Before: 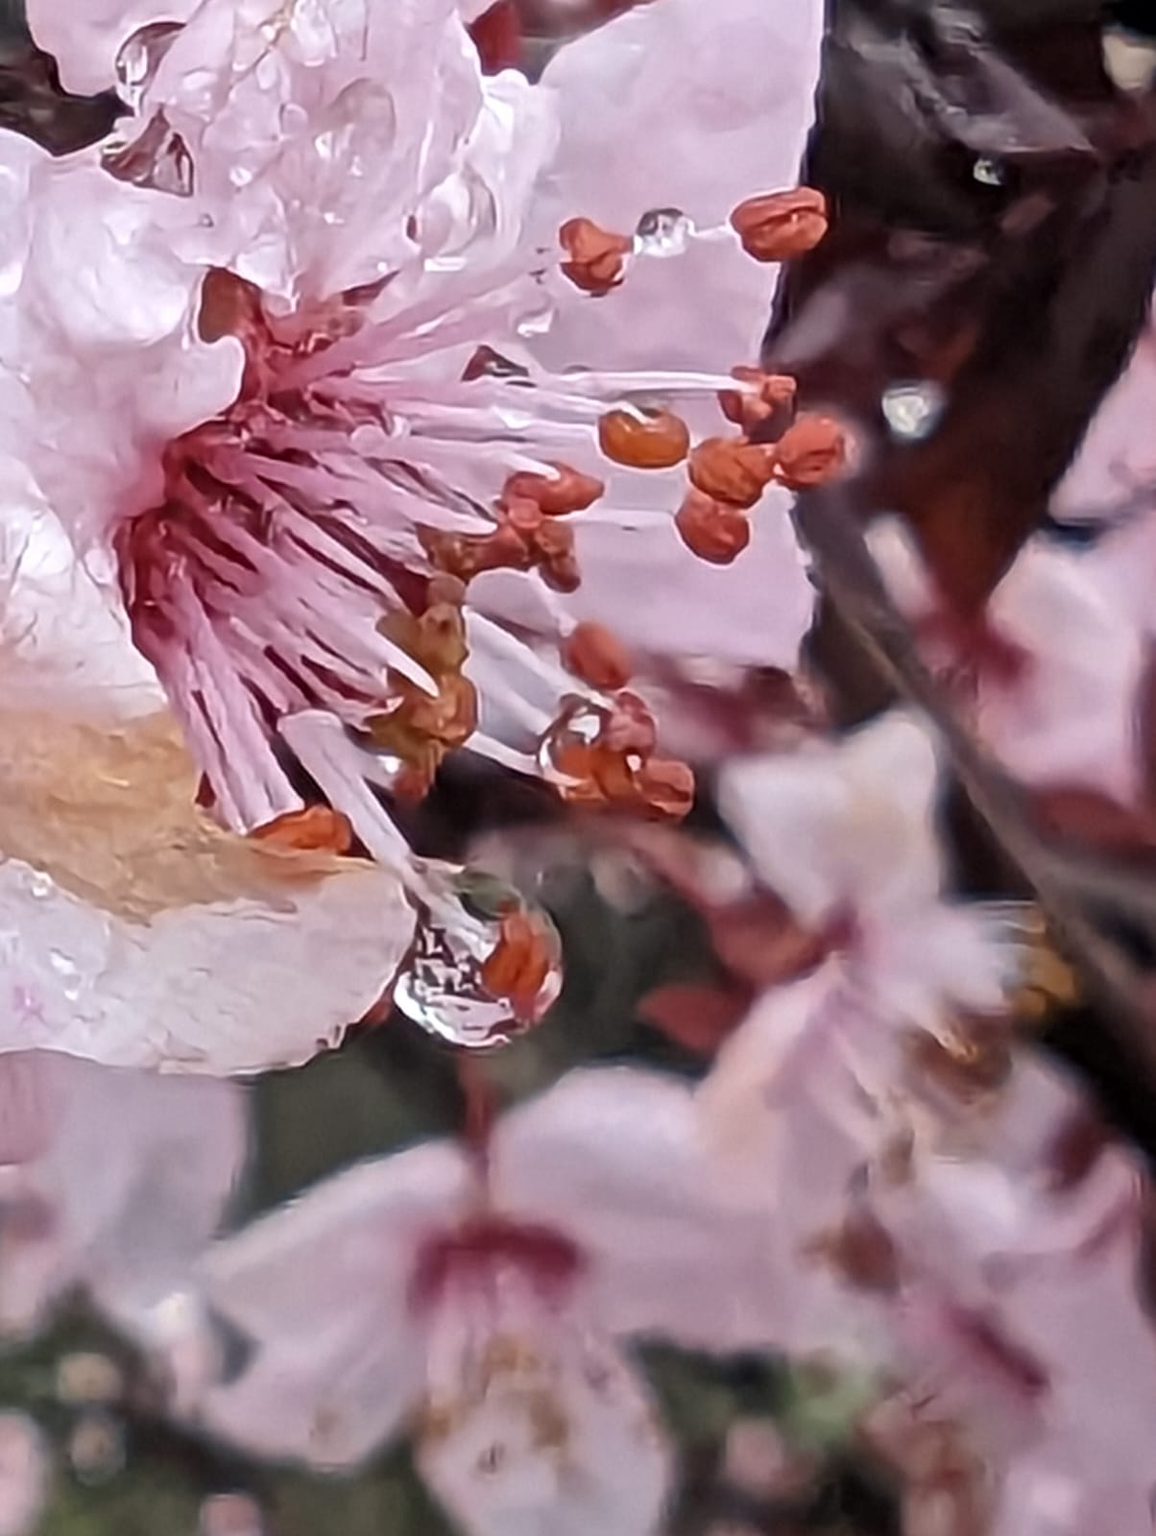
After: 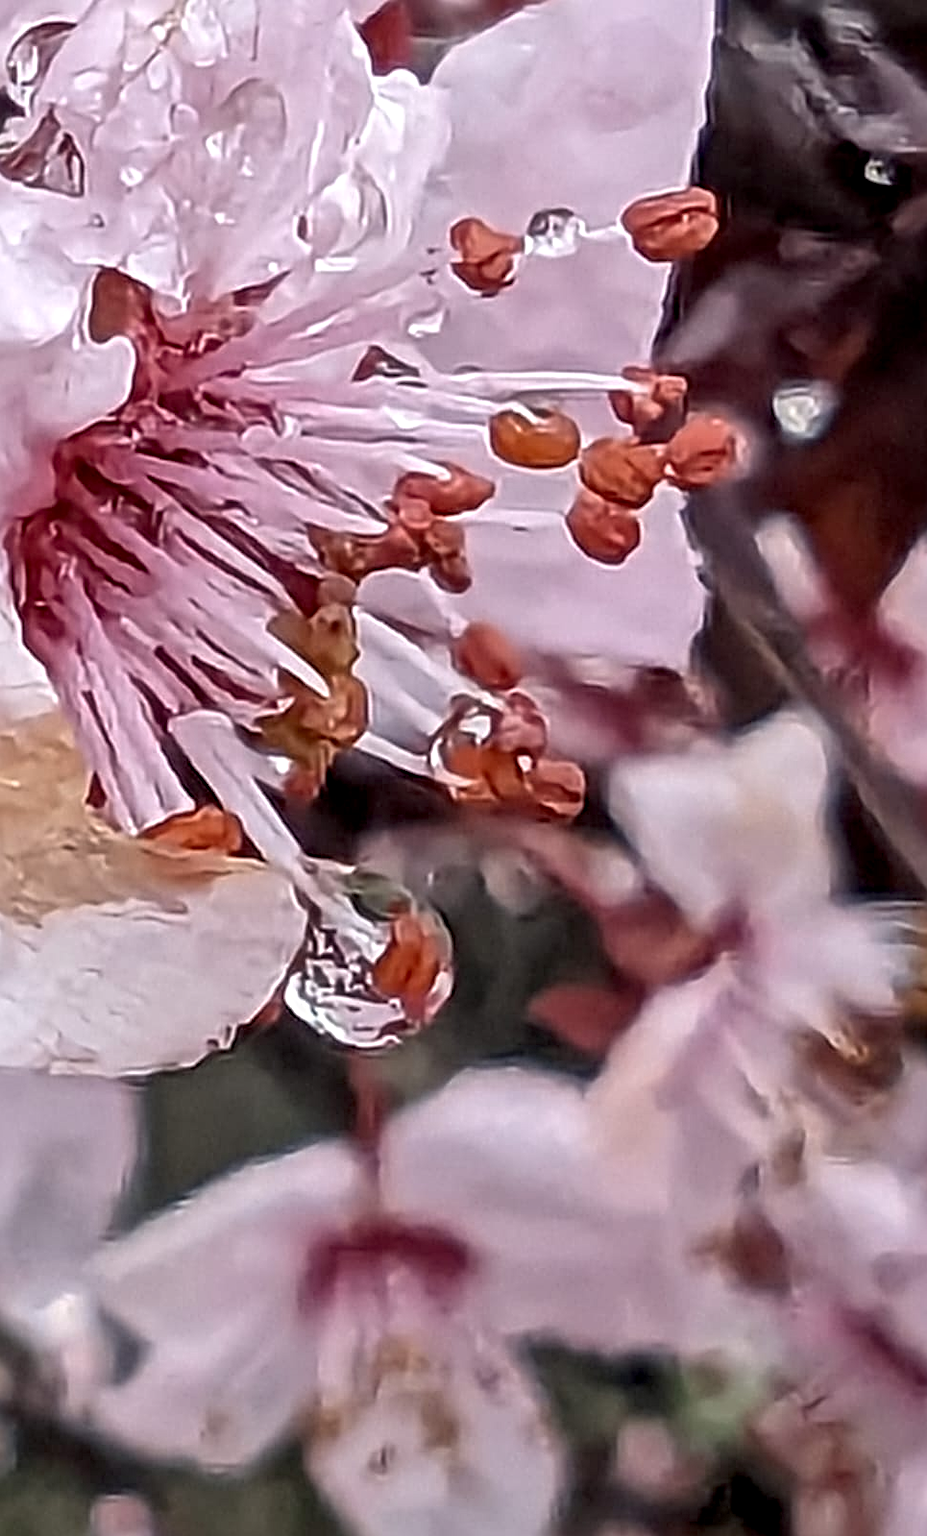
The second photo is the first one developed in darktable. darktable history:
local contrast: on, module defaults
exposure: black level correction 0.004, exposure 0.017 EV, compensate highlight preservation false
crop and rotate: left 9.583%, right 10.178%
sharpen: radius 4.888
haze removal: strength -0.04, compatibility mode true, adaptive false
